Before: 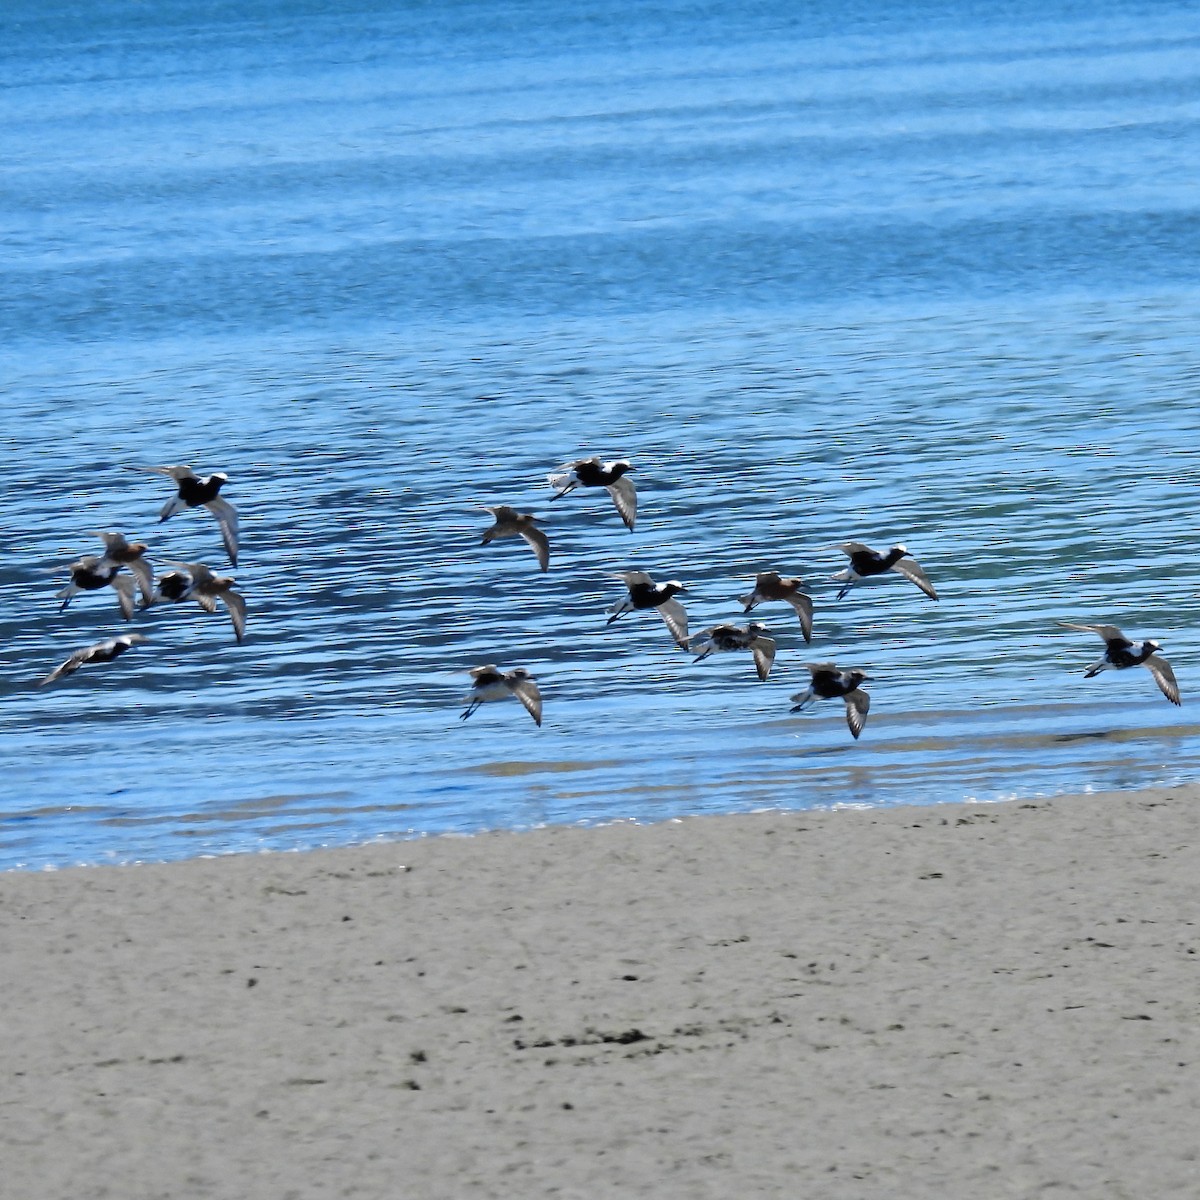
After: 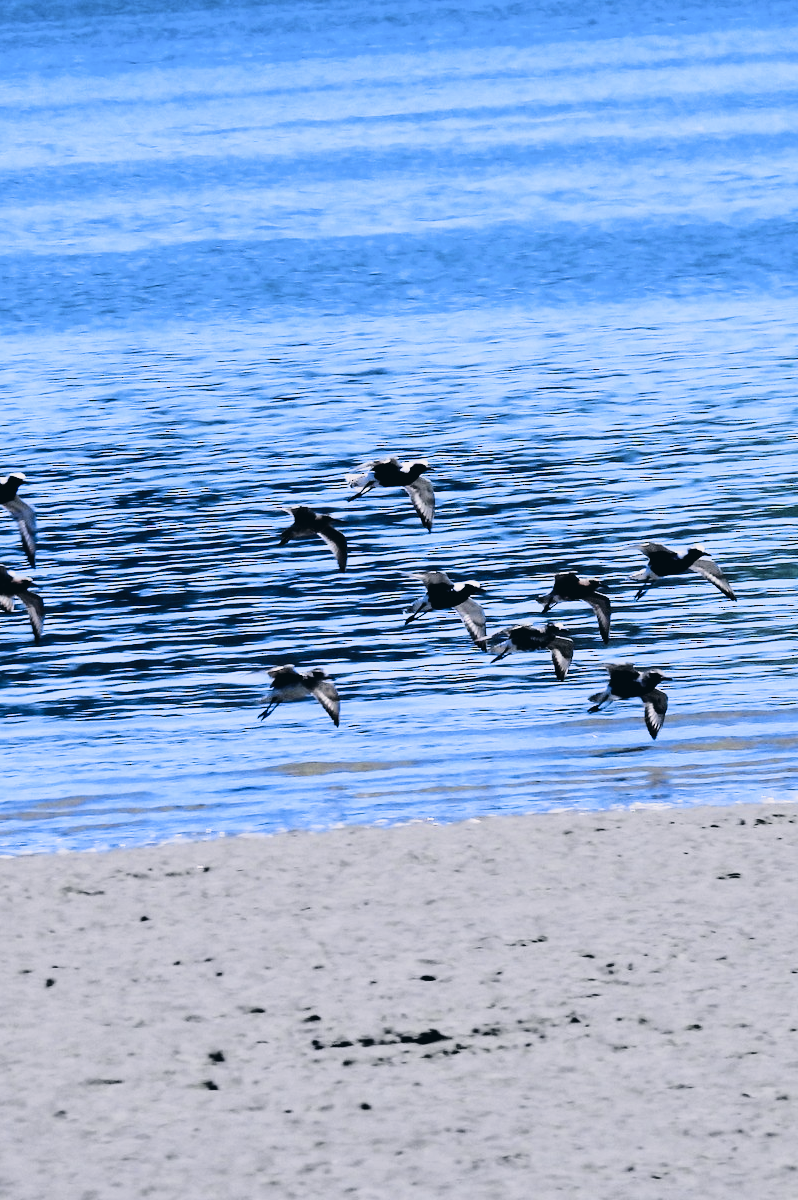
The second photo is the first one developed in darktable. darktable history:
color correction: highlights a* 2.75, highlights b* 5, shadows a* -2.04, shadows b* -4.84, saturation 0.8
exposure: black level correction 0.004, exposure 0.014 EV, compensate highlight preservation false
tone curve: curves: ch0 [(0, 0.028) (0.037, 0.05) (0.123, 0.114) (0.19, 0.176) (0.269, 0.27) (0.48, 0.57) (0.595, 0.695) (0.718, 0.823) (0.855, 0.913) (1, 0.982)]; ch1 [(0, 0) (0.243, 0.245) (0.422, 0.415) (0.493, 0.495) (0.508, 0.506) (0.536, 0.538) (0.569, 0.58) (0.611, 0.644) (0.769, 0.807) (1, 1)]; ch2 [(0, 0) (0.249, 0.216) (0.349, 0.321) (0.424, 0.442) (0.476, 0.483) (0.498, 0.499) (0.517, 0.519) (0.532, 0.547) (0.569, 0.608) (0.614, 0.661) (0.706, 0.75) (0.808, 0.809) (0.991, 0.968)], color space Lab, independent channels, preserve colors none
crop: left 16.899%, right 16.556%
white balance: red 1.009, blue 1.027
color calibration: output R [0.994, 0.059, -0.119, 0], output G [-0.036, 1.09, -0.119, 0], output B [0.078, -0.108, 0.961, 0], illuminant custom, x 0.371, y 0.382, temperature 4281.14 K
velvia: on, module defaults
filmic rgb: black relative exposure -5 EV, white relative exposure 3.5 EV, hardness 3.19, contrast 1.5, highlights saturation mix -50%
